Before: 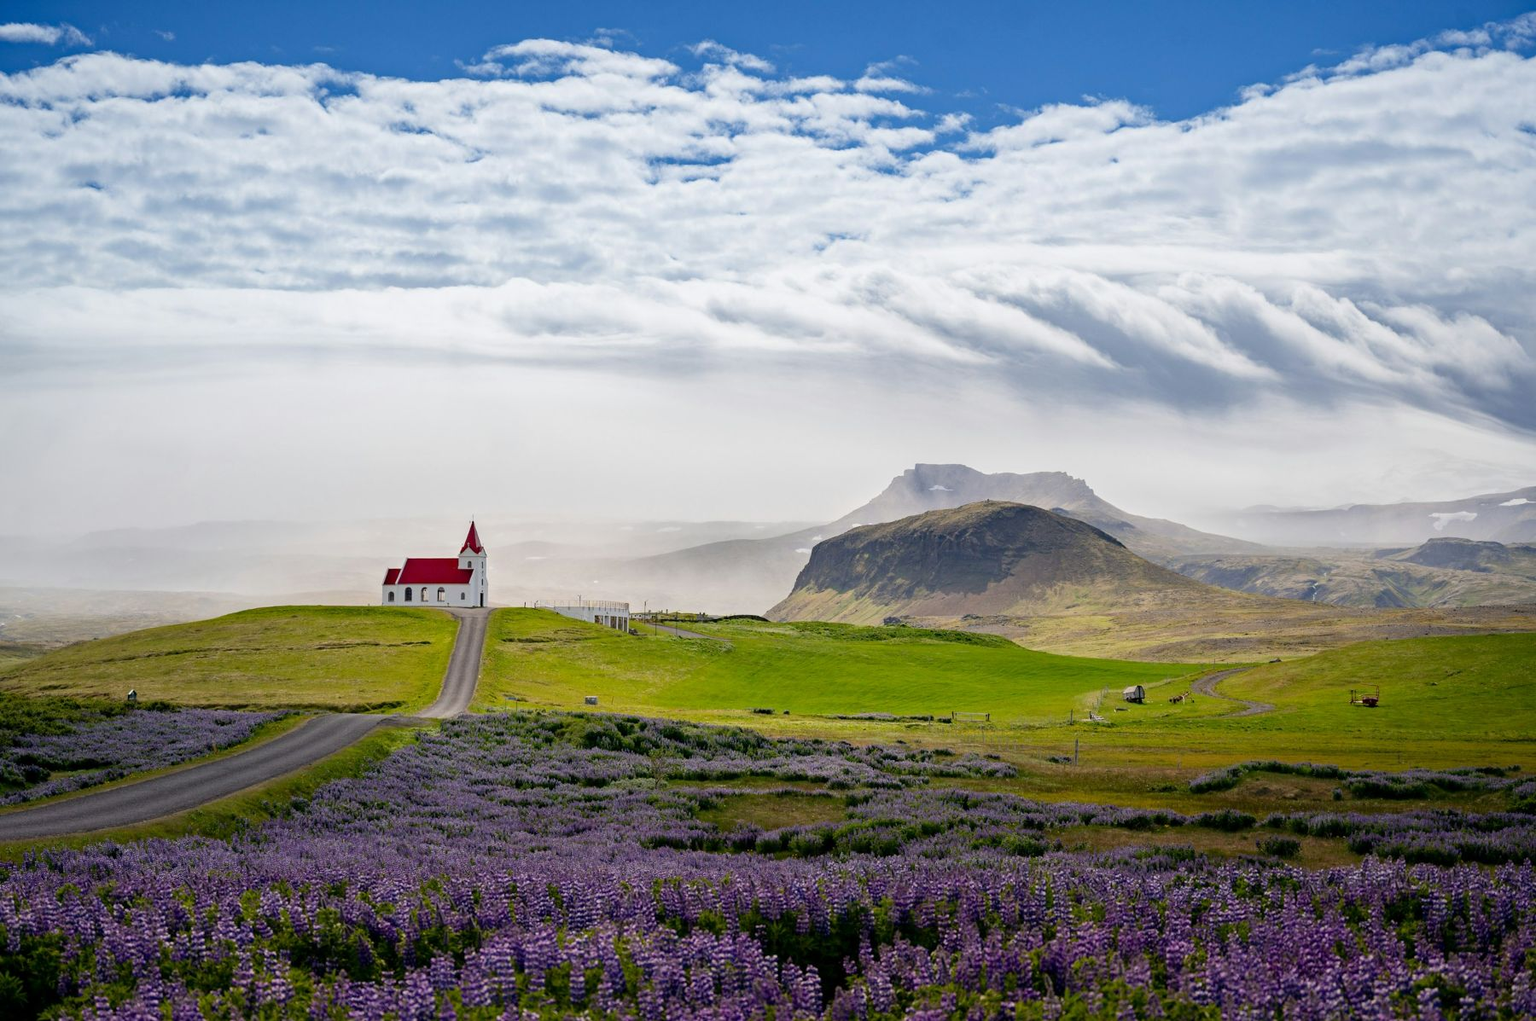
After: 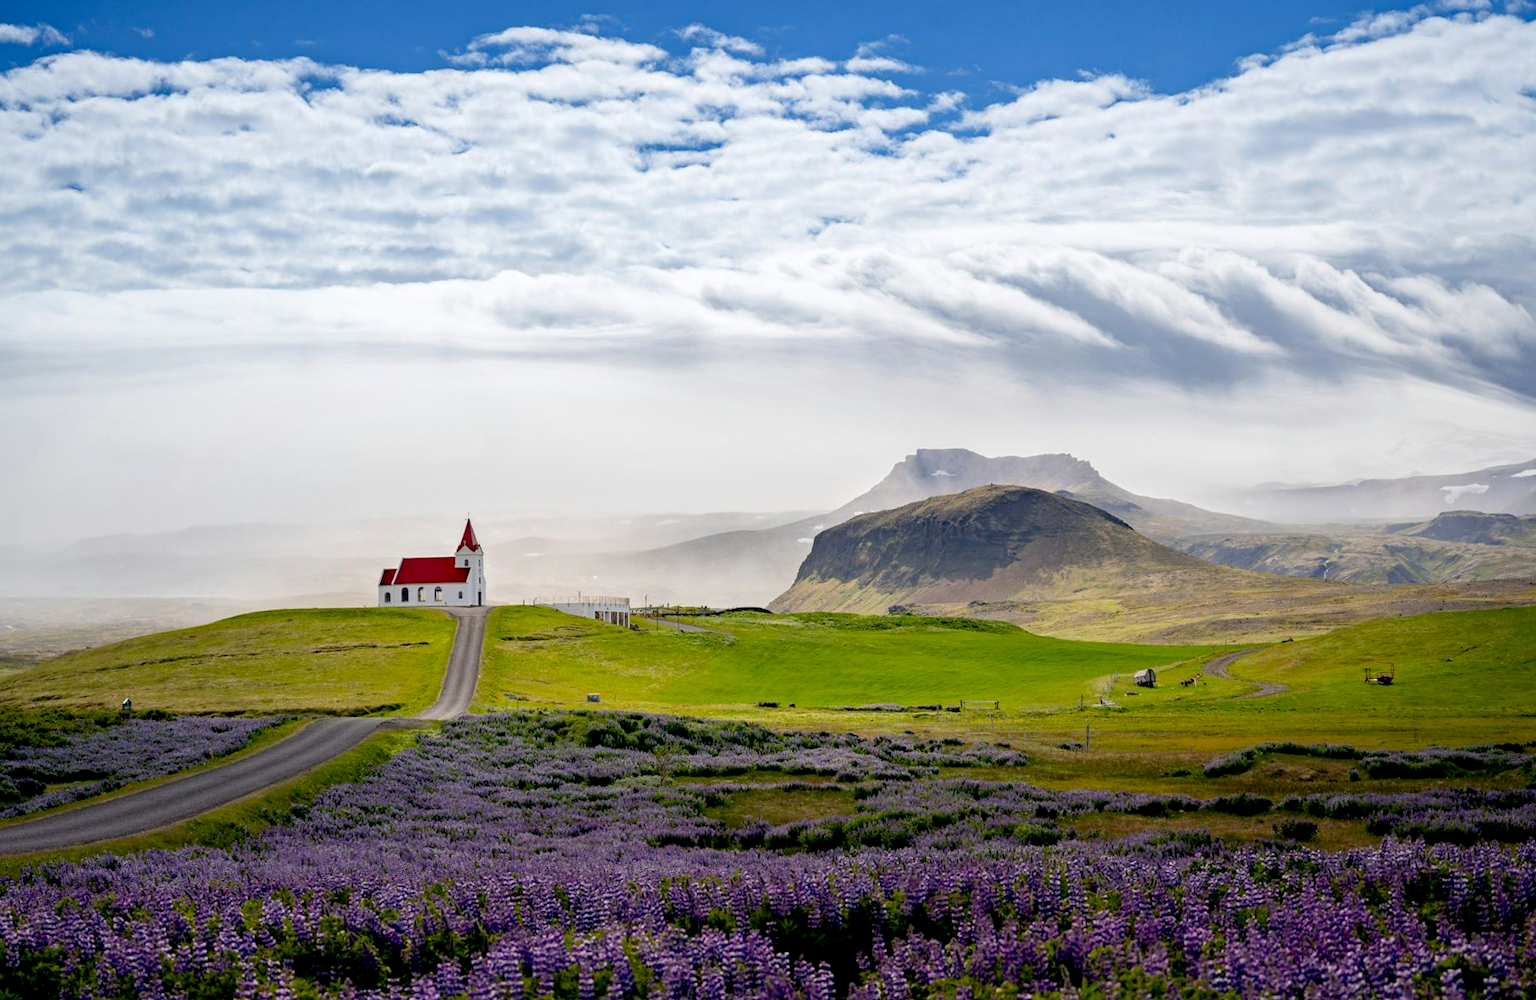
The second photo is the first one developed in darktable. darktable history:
exposure: black level correction 0.009, exposure 0.119 EV, compensate highlight preservation false
rotate and perspective: rotation -1.42°, crop left 0.016, crop right 0.984, crop top 0.035, crop bottom 0.965
